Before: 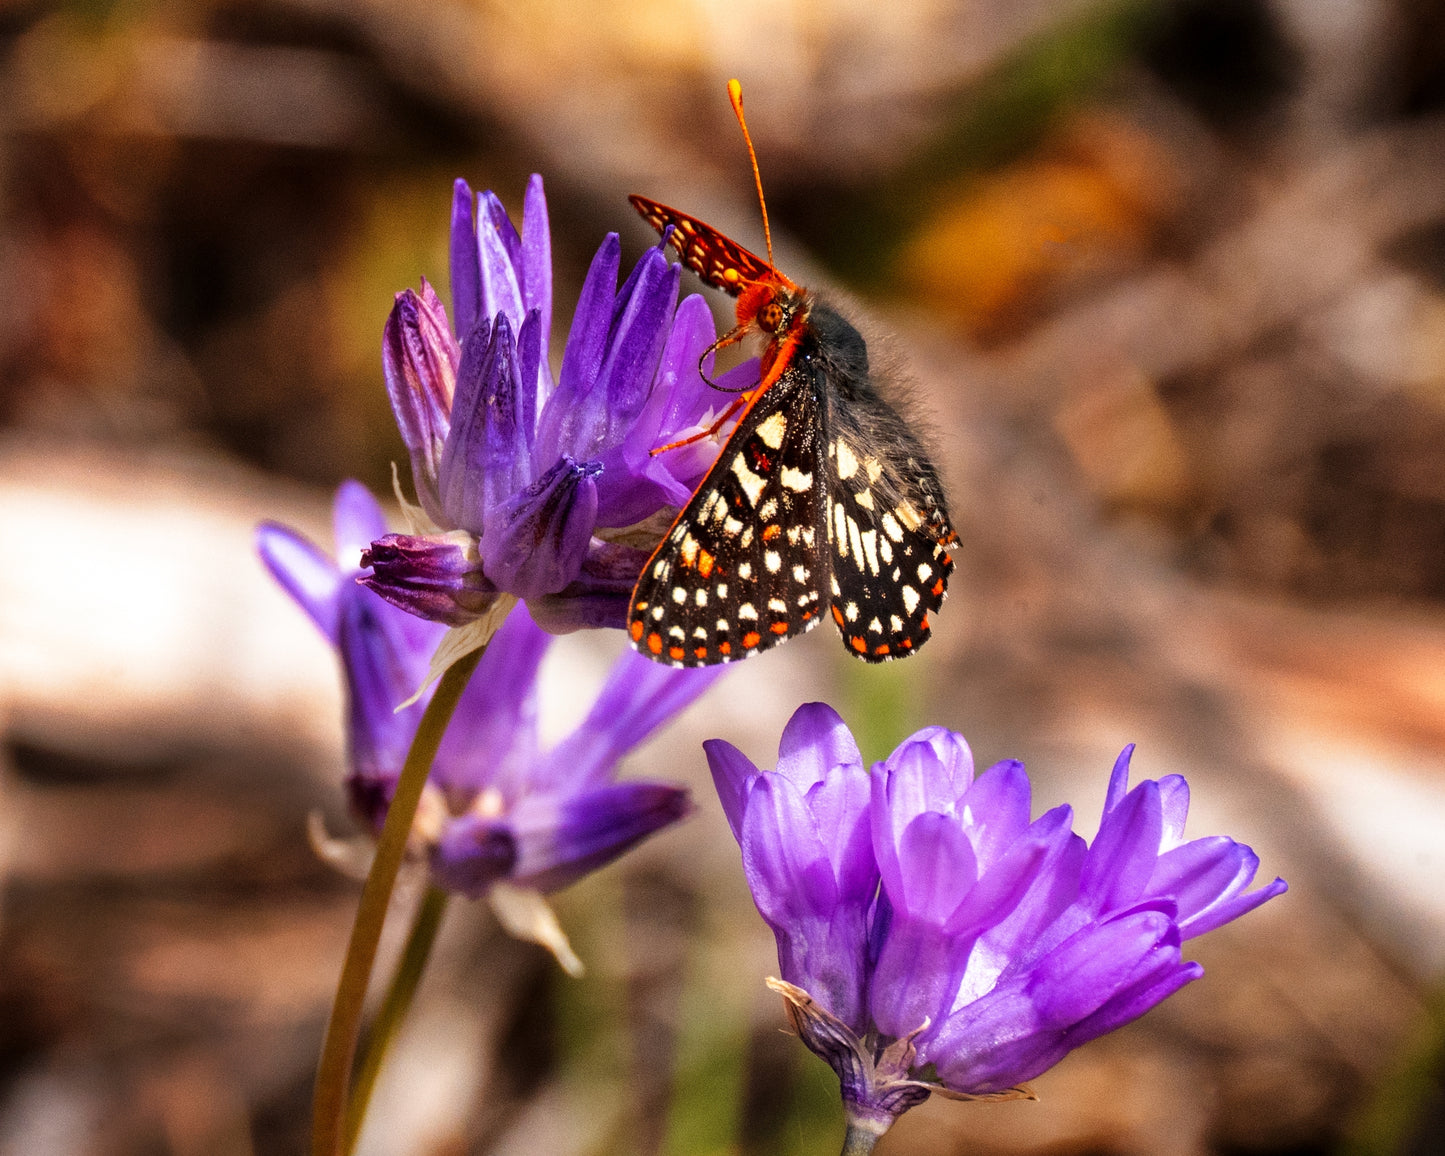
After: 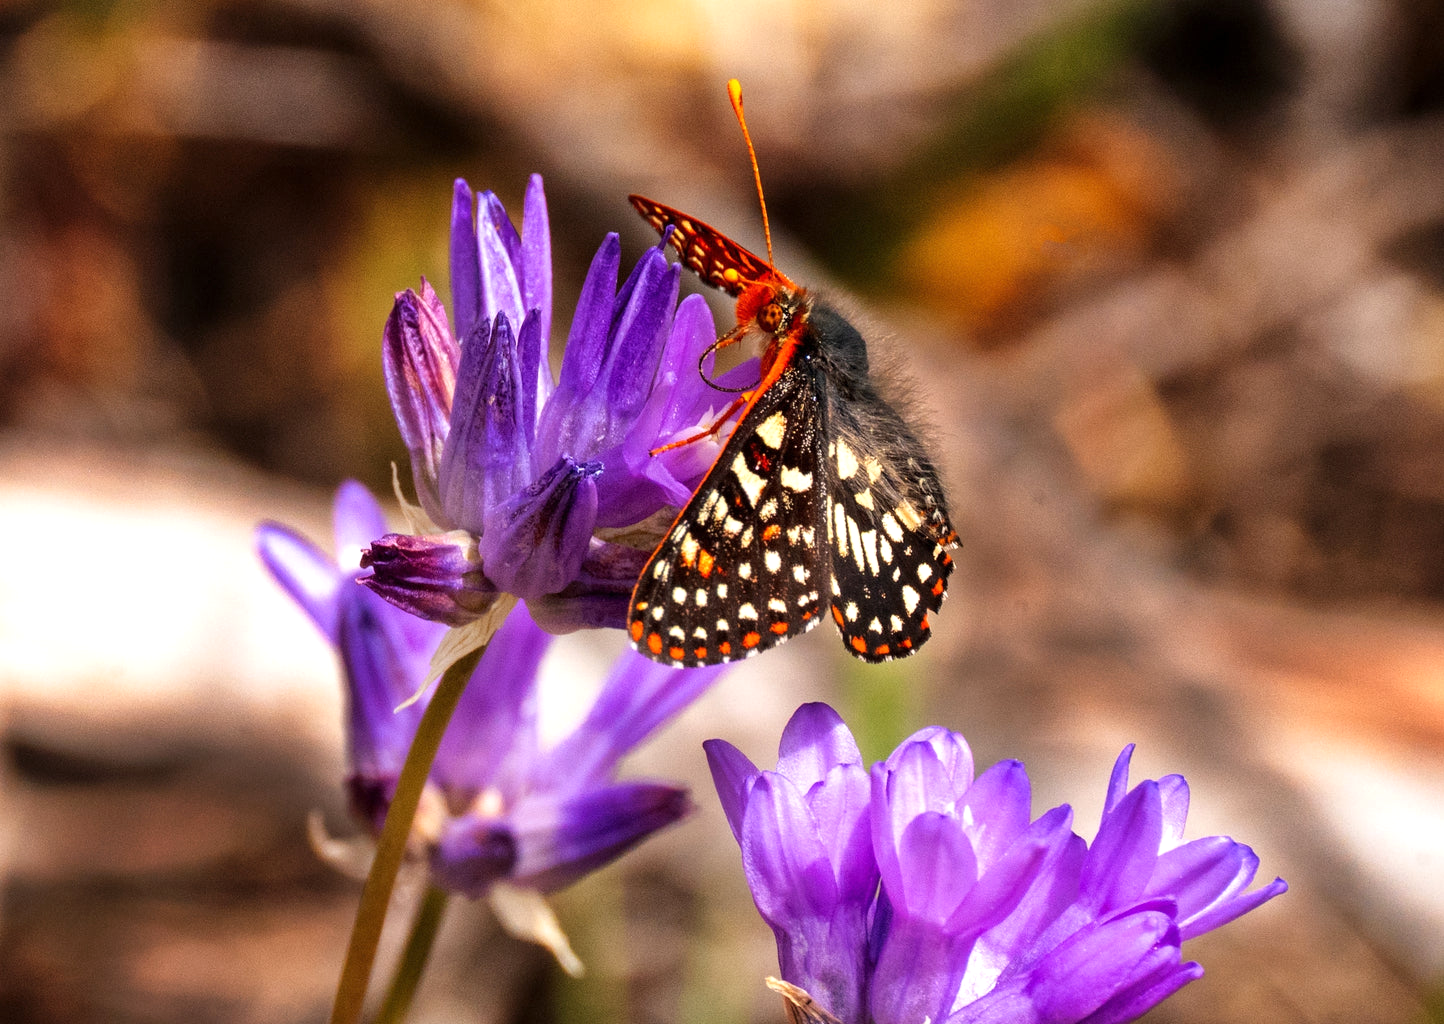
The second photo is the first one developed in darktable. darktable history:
crop and rotate: top 0%, bottom 11.418%
exposure: exposure 0.195 EV, compensate highlight preservation false
